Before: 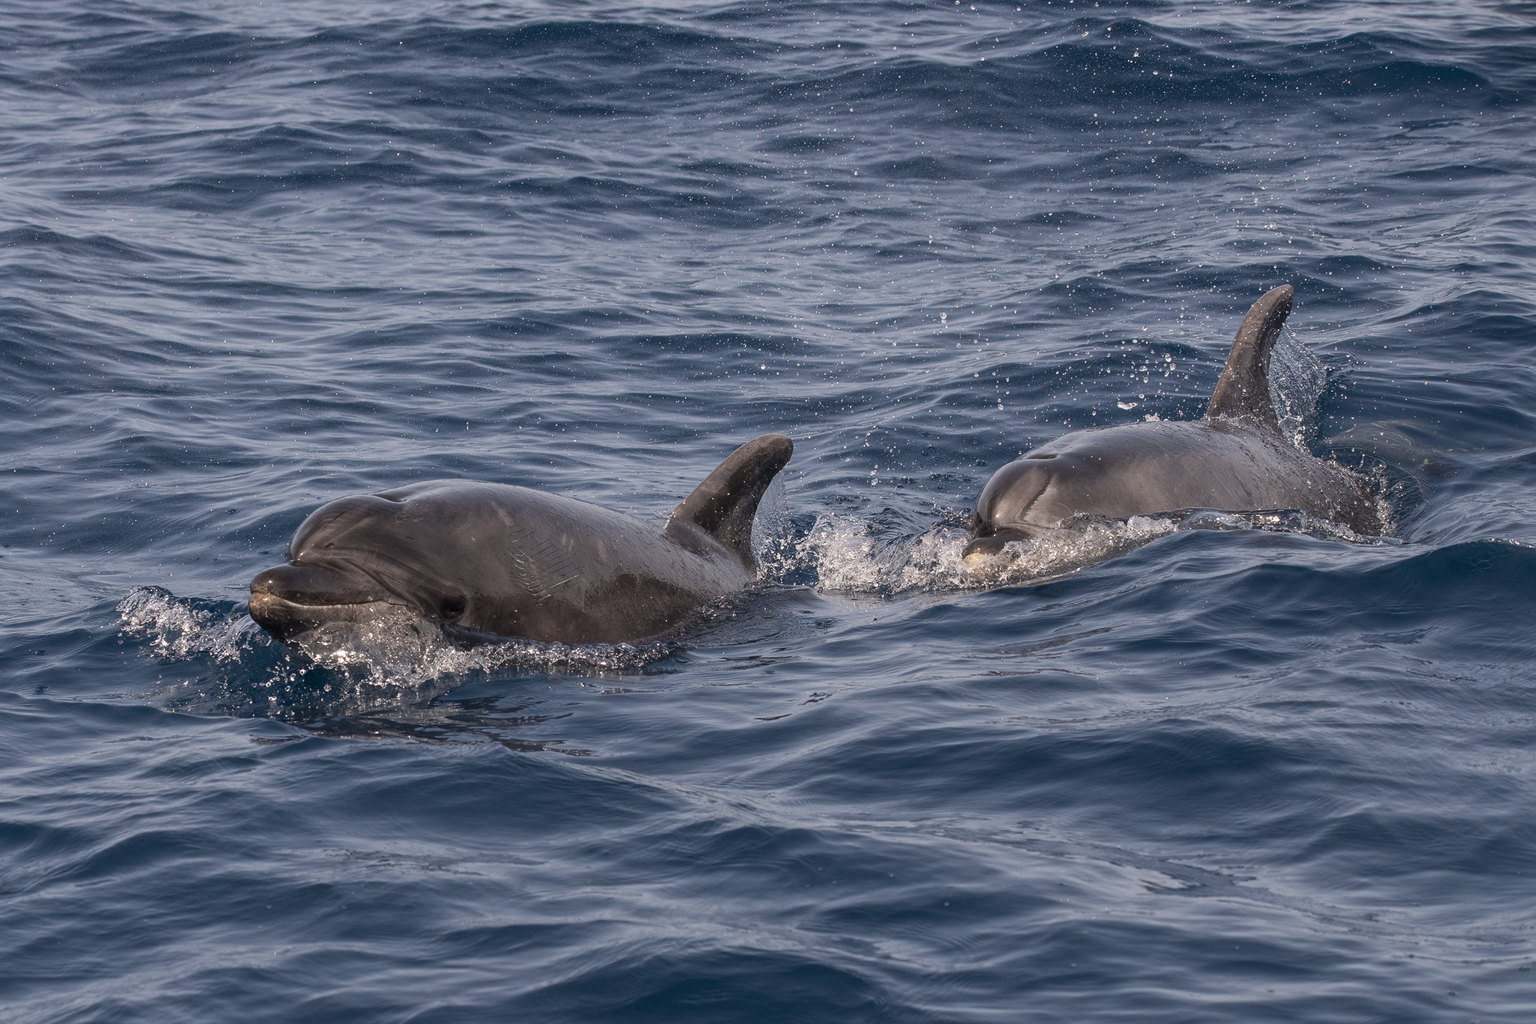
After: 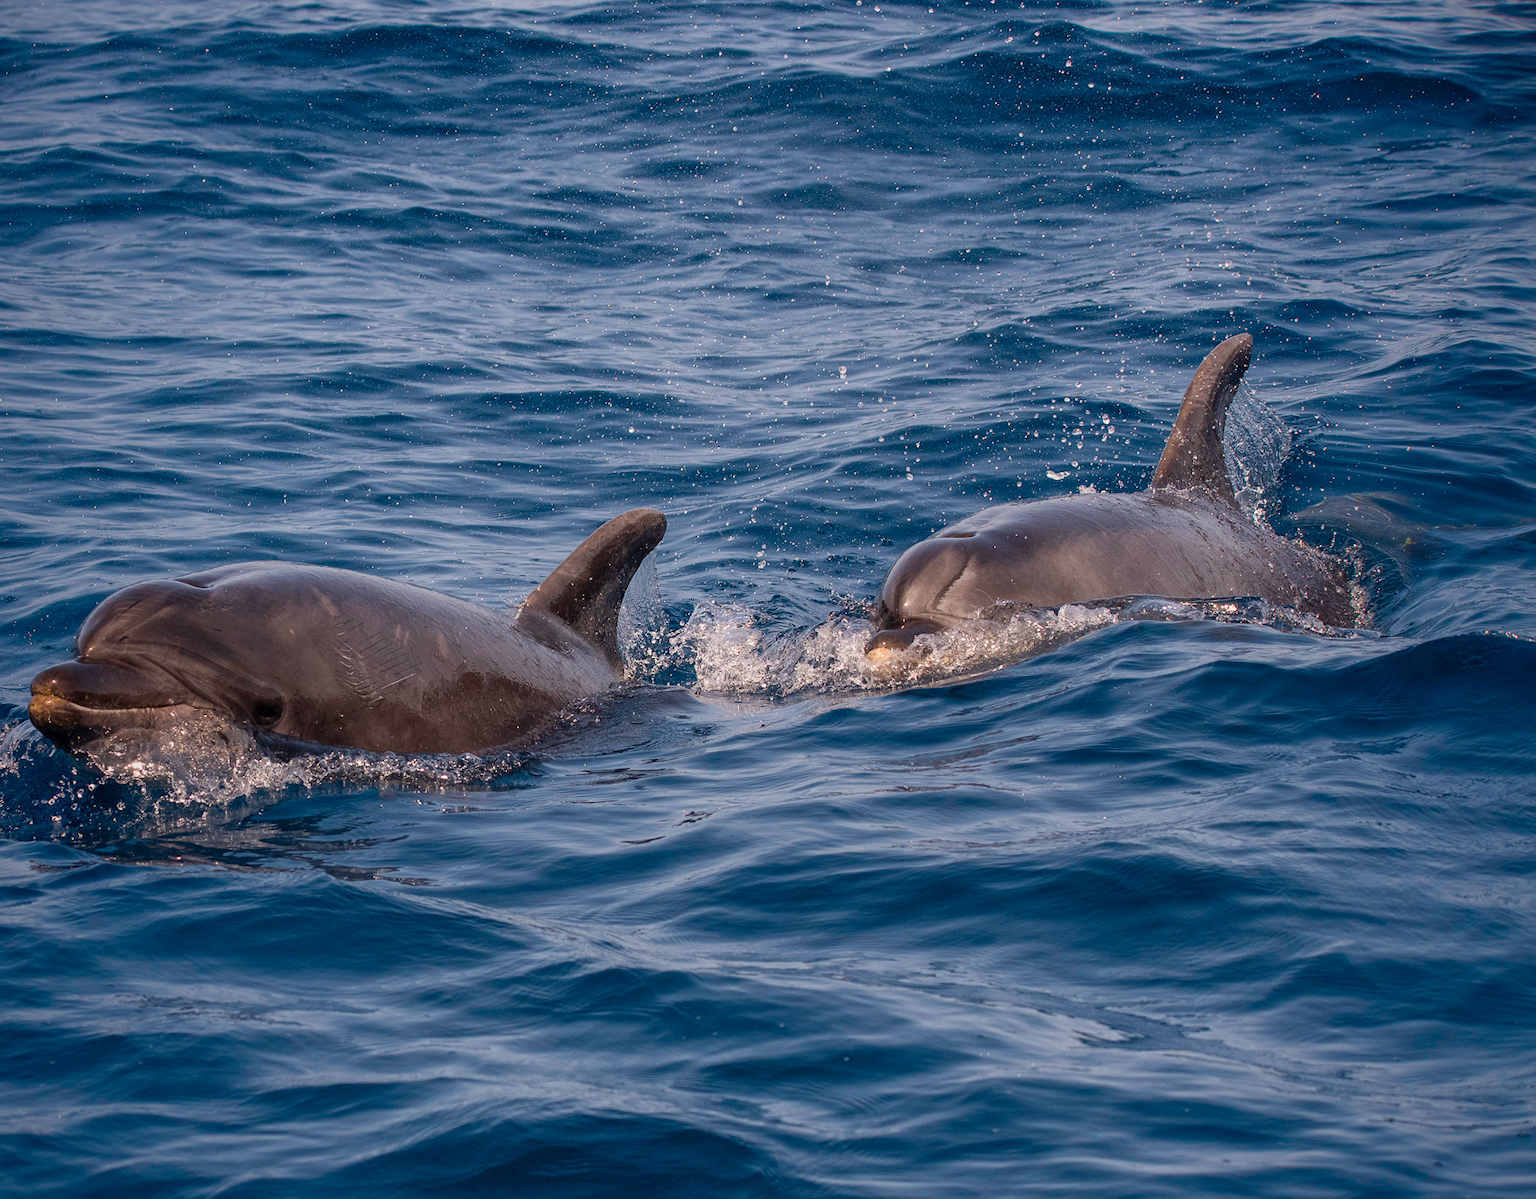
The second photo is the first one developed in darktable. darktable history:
color balance rgb: perceptual saturation grading › global saturation 35.807%, perceptual saturation grading › shadows 35.881%, global vibrance 9.234%
exposure: compensate highlight preservation false
crop and rotate: left 14.645%
vignetting: fall-off start 96.5%, fall-off radius 99.91%, saturation 0.386, width/height ratio 0.611
